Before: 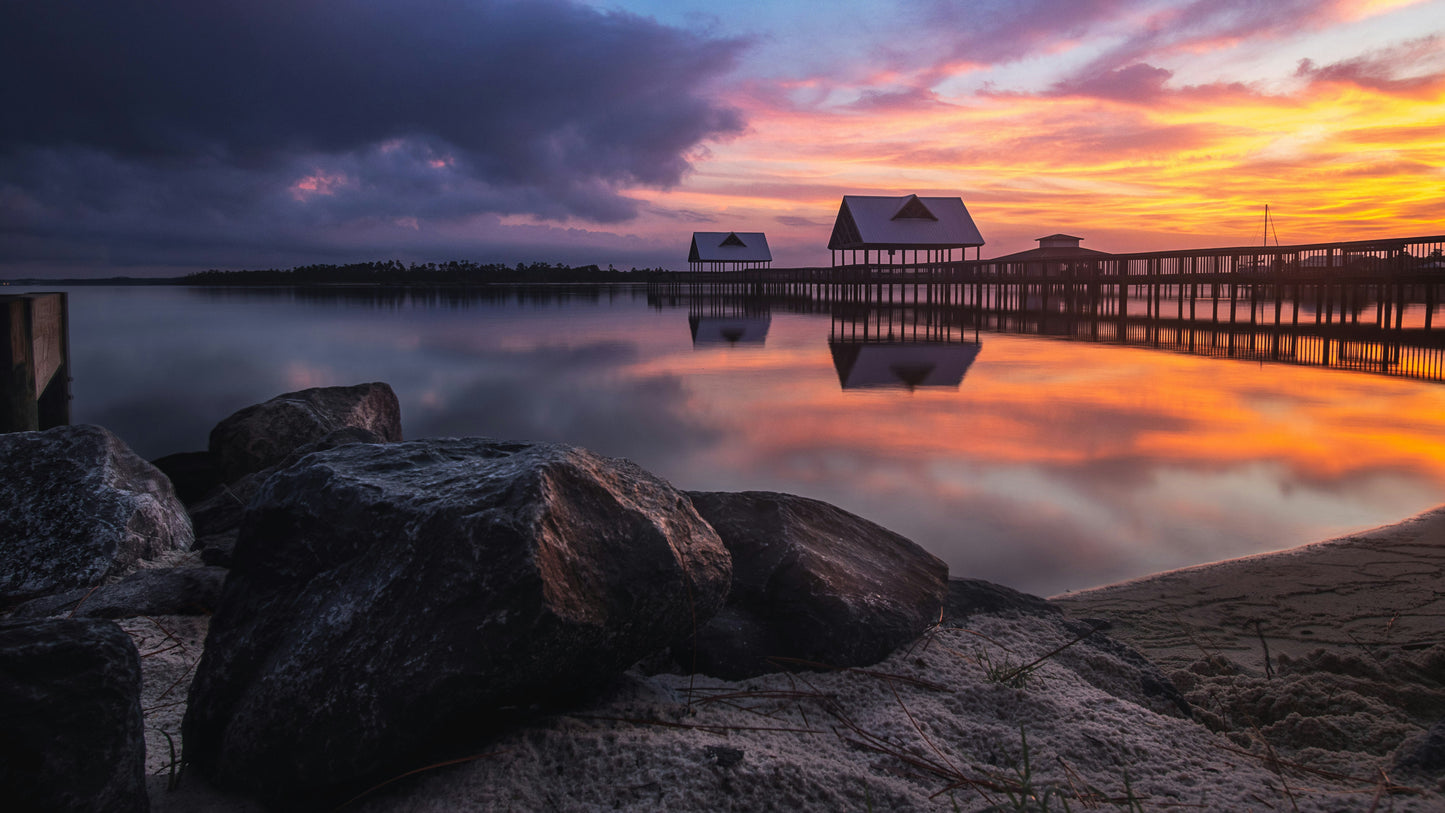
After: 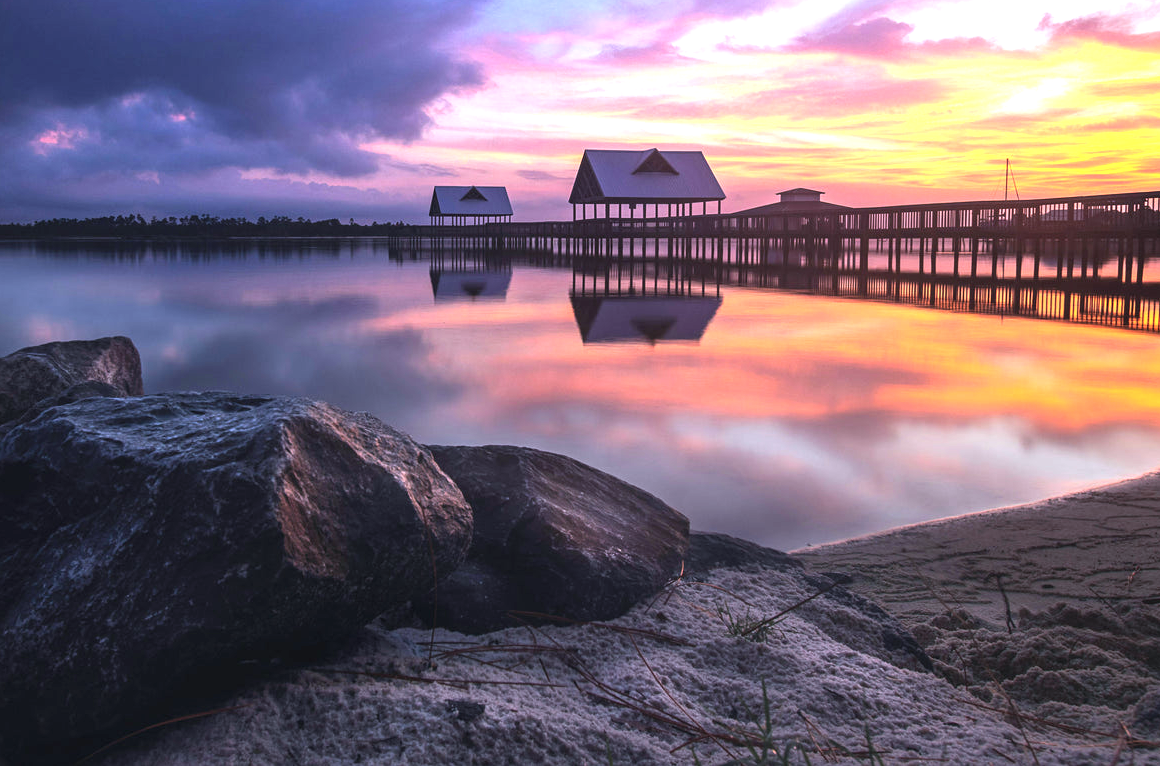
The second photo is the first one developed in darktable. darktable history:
color calibration: illuminant as shot in camera, x 0.37, y 0.382, temperature 4313.32 K
exposure: black level correction 0, exposure 1 EV, compensate exposure bias true, compensate highlight preservation false
crop and rotate: left 17.959%, top 5.771%, right 1.742%
